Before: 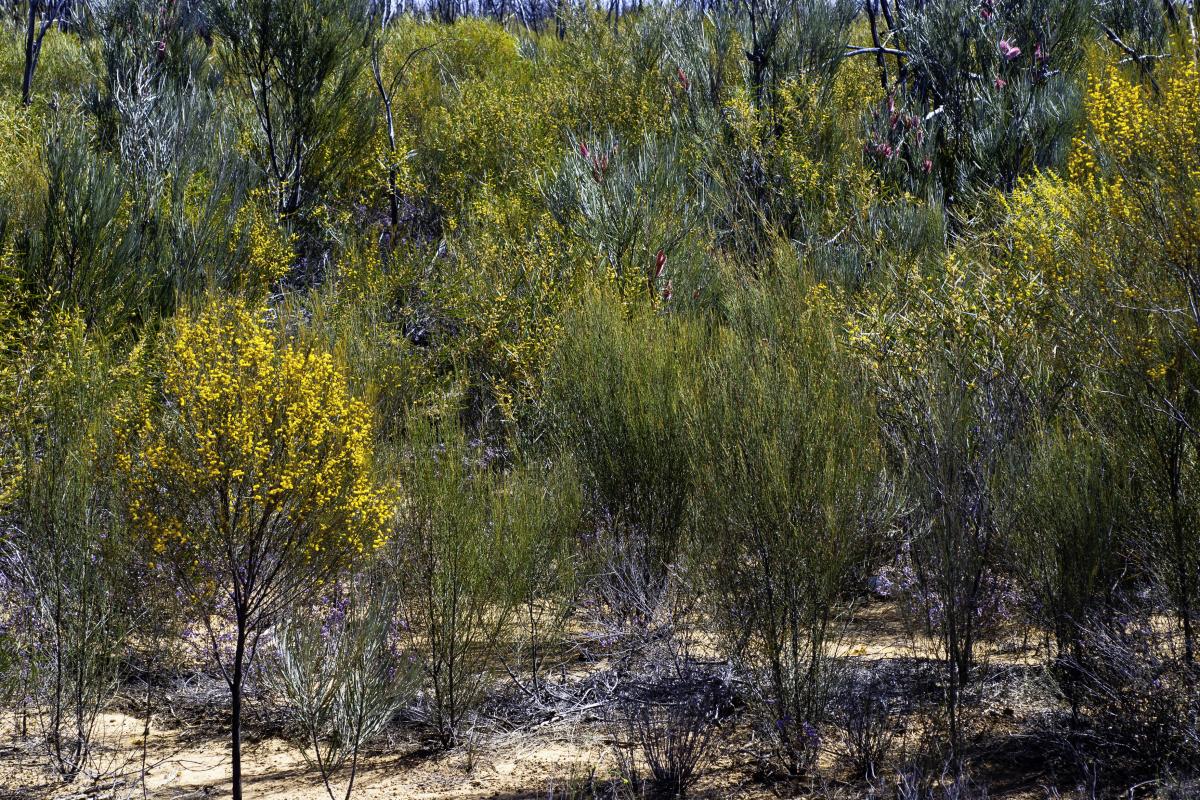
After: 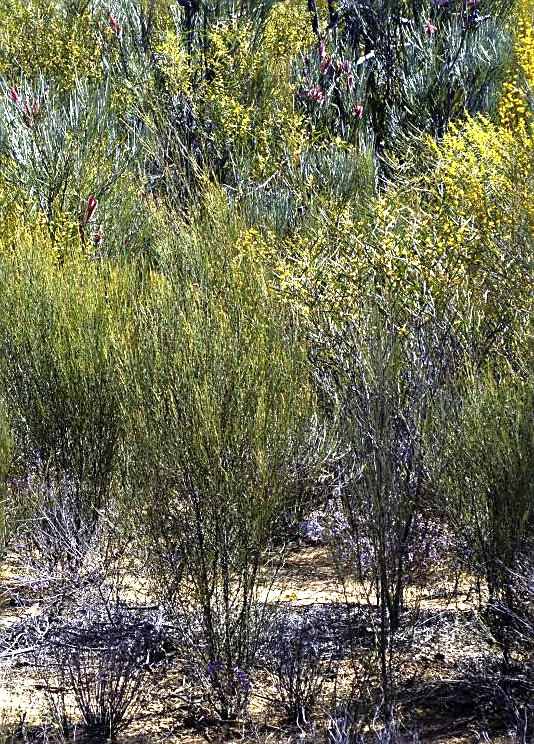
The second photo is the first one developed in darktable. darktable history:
exposure: exposure 1.162 EV, compensate highlight preservation false
crop: left 47.433%, top 6.955%, right 8.046%
sharpen: on, module defaults
